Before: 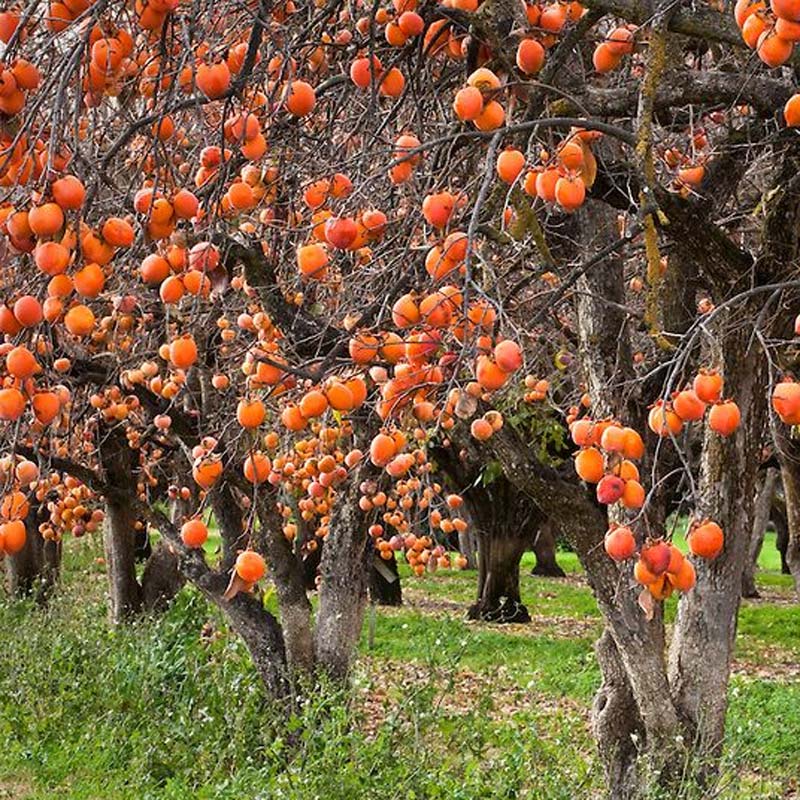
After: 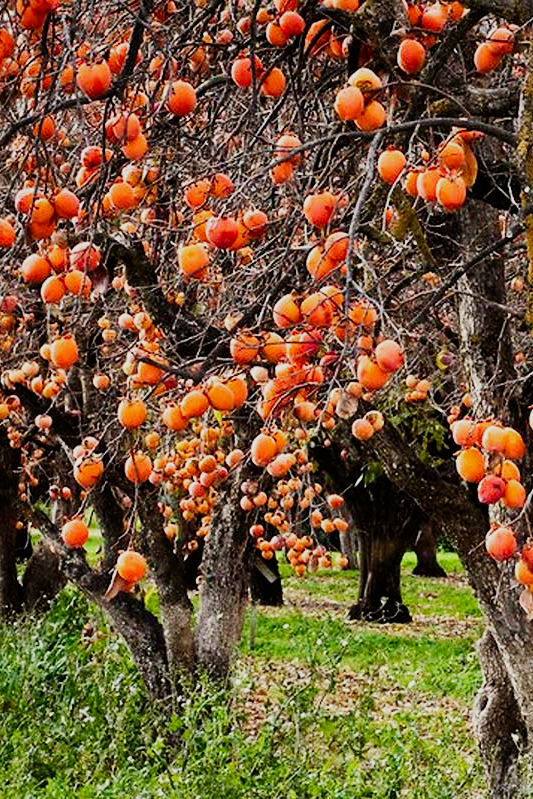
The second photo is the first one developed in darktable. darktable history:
sigmoid: contrast 1.8, skew -0.2, preserve hue 0%, red attenuation 0.1, red rotation 0.035, green attenuation 0.1, green rotation -0.017, blue attenuation 0.15, blue rotation -0.052, base primaries Rec2020
crop and rotate: left 15.055%, right 18.278%
